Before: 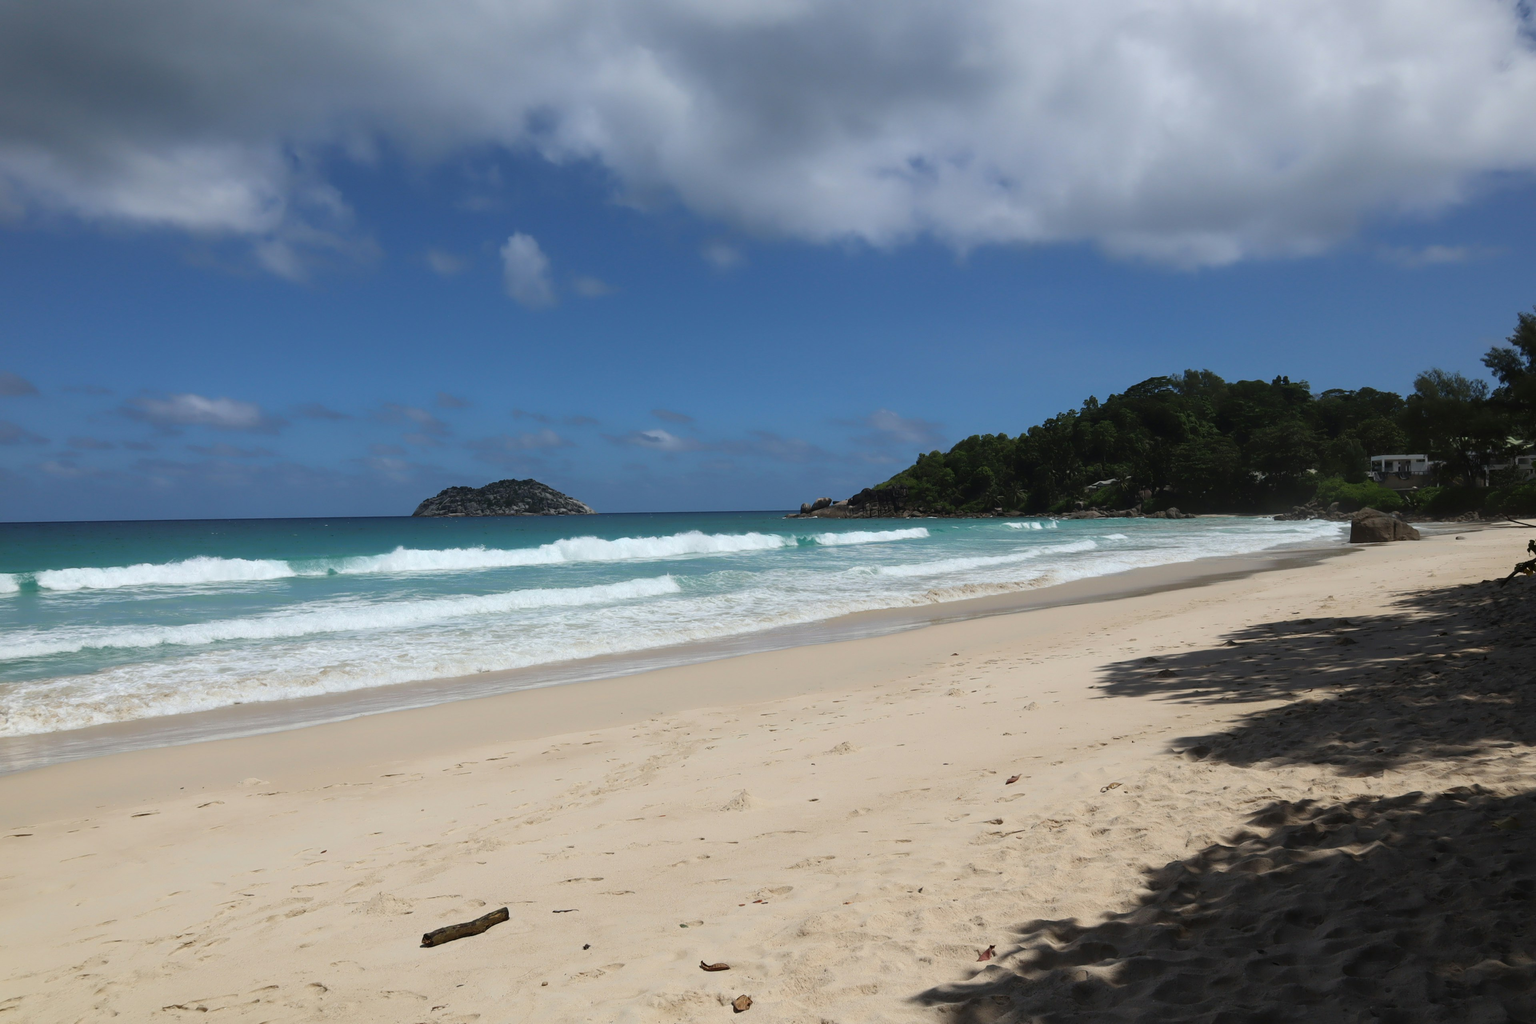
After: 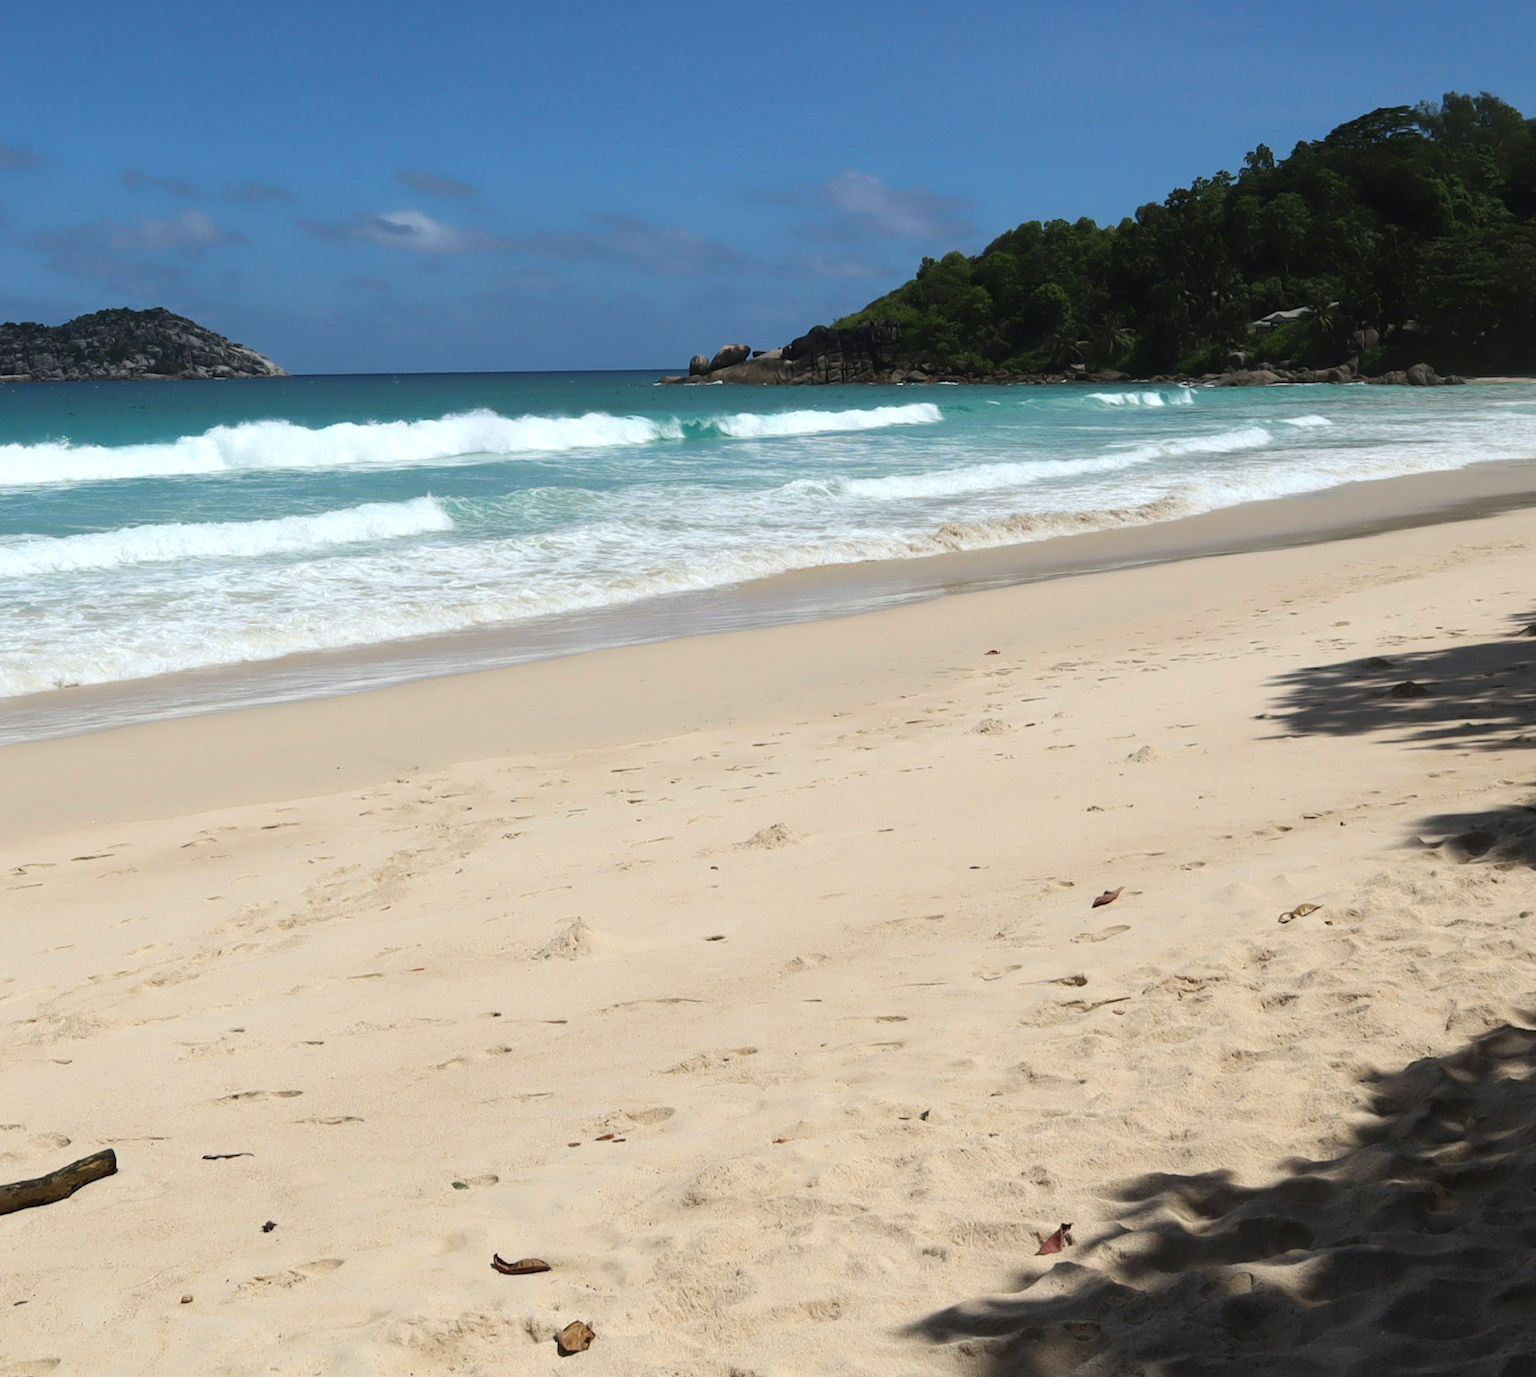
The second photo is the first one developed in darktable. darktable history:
crop and rotate: left 29.272%, top 31.488%, right 19.814%
contrast brightness saturation: saturation -0.068
color balance rgb: perceptual saturation grading › global saturation 0.258%, perceptual brilliance grading › highlights 8.515%, perceptual brilliance grading › mid-tones 3.799%, perceptual brilliance grading › shadows 2.098%, global vibrance 25.536%
